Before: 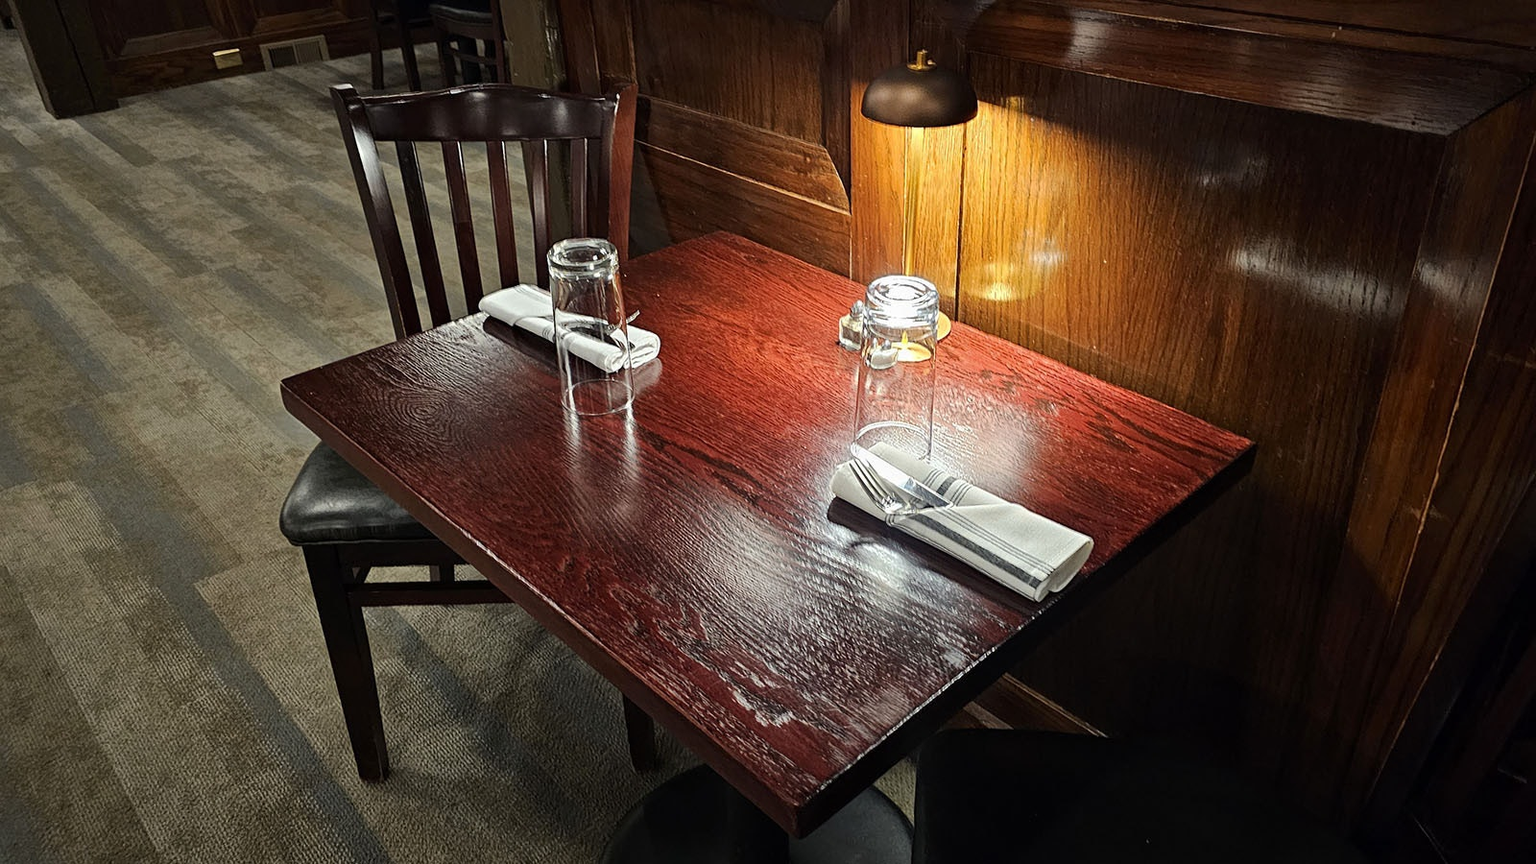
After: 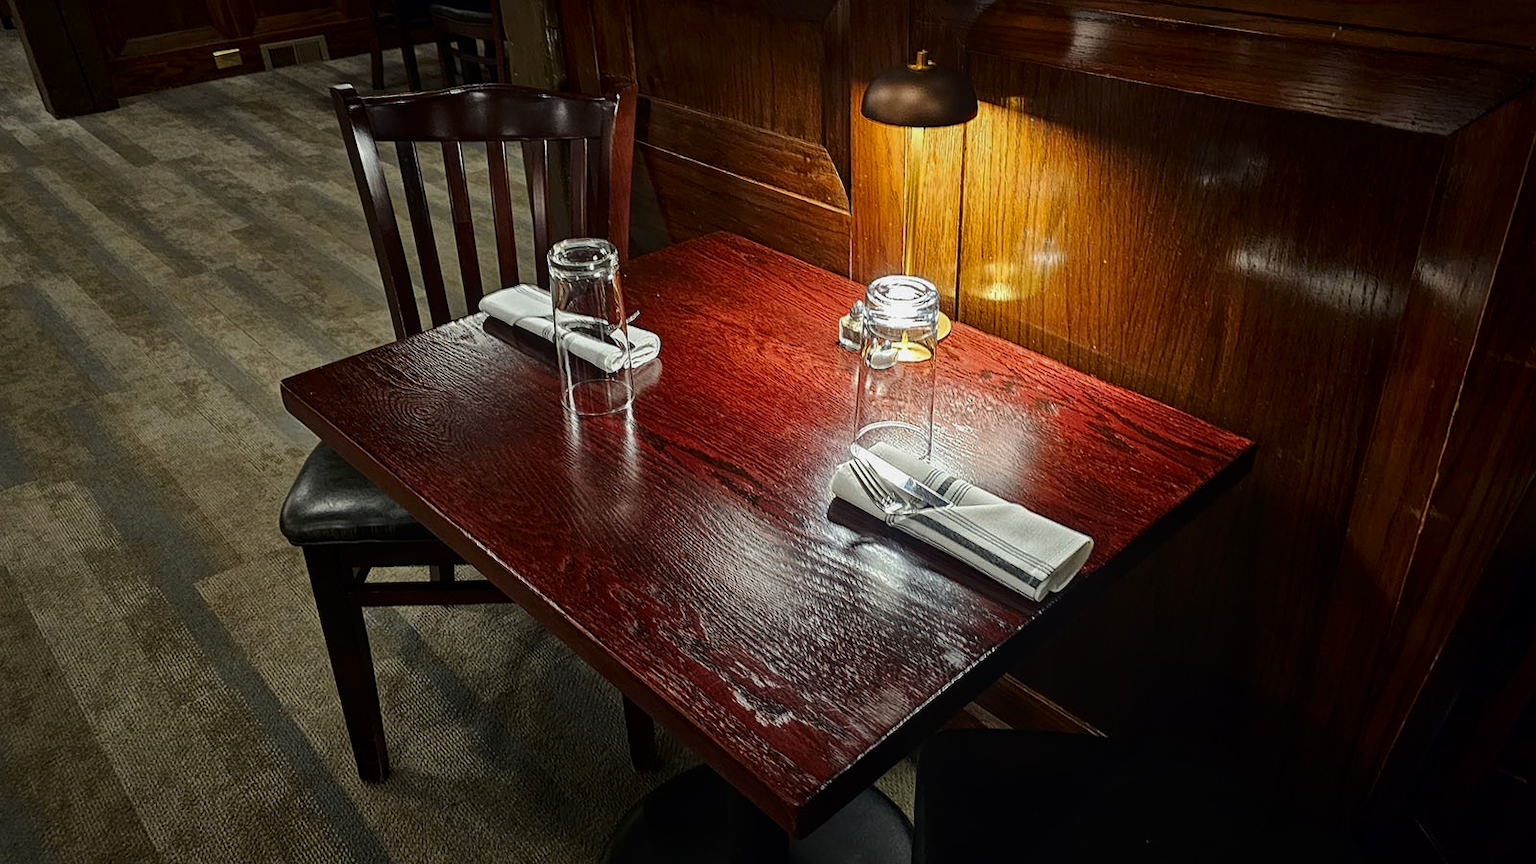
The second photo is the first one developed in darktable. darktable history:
contrast brightness saturation: contrast 0.069, brightness -0.132, saturation 0.061
local contrast: detail 109%
